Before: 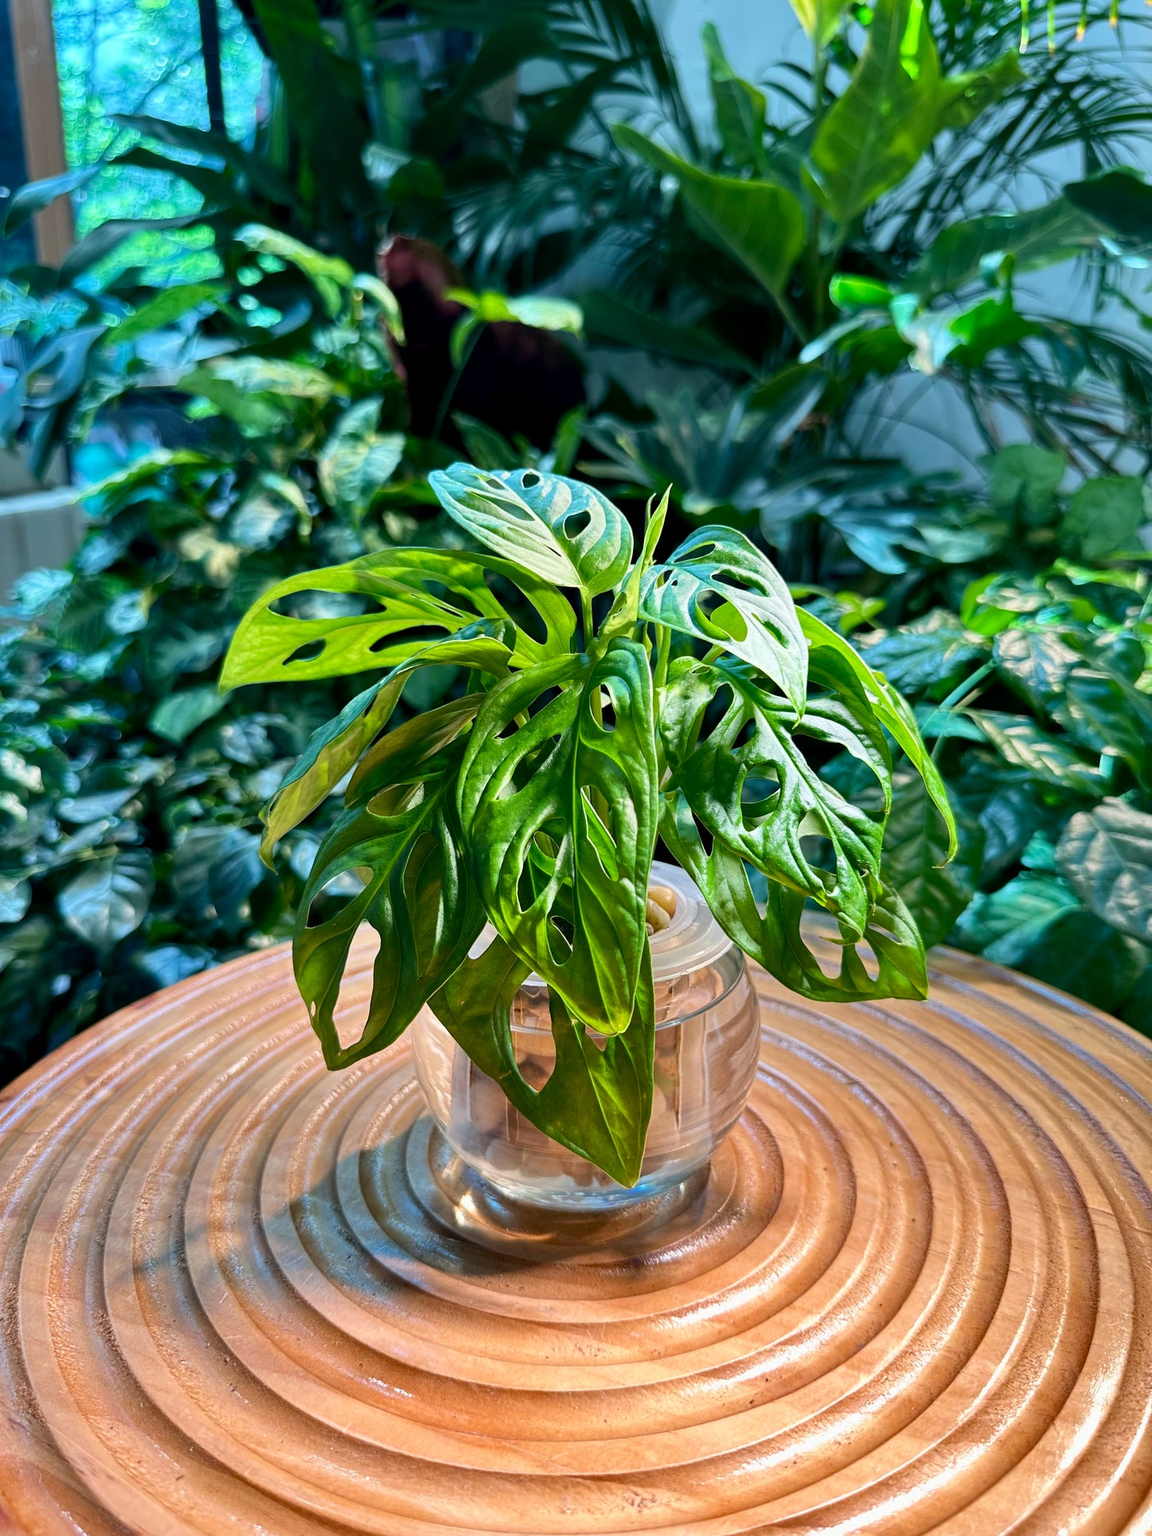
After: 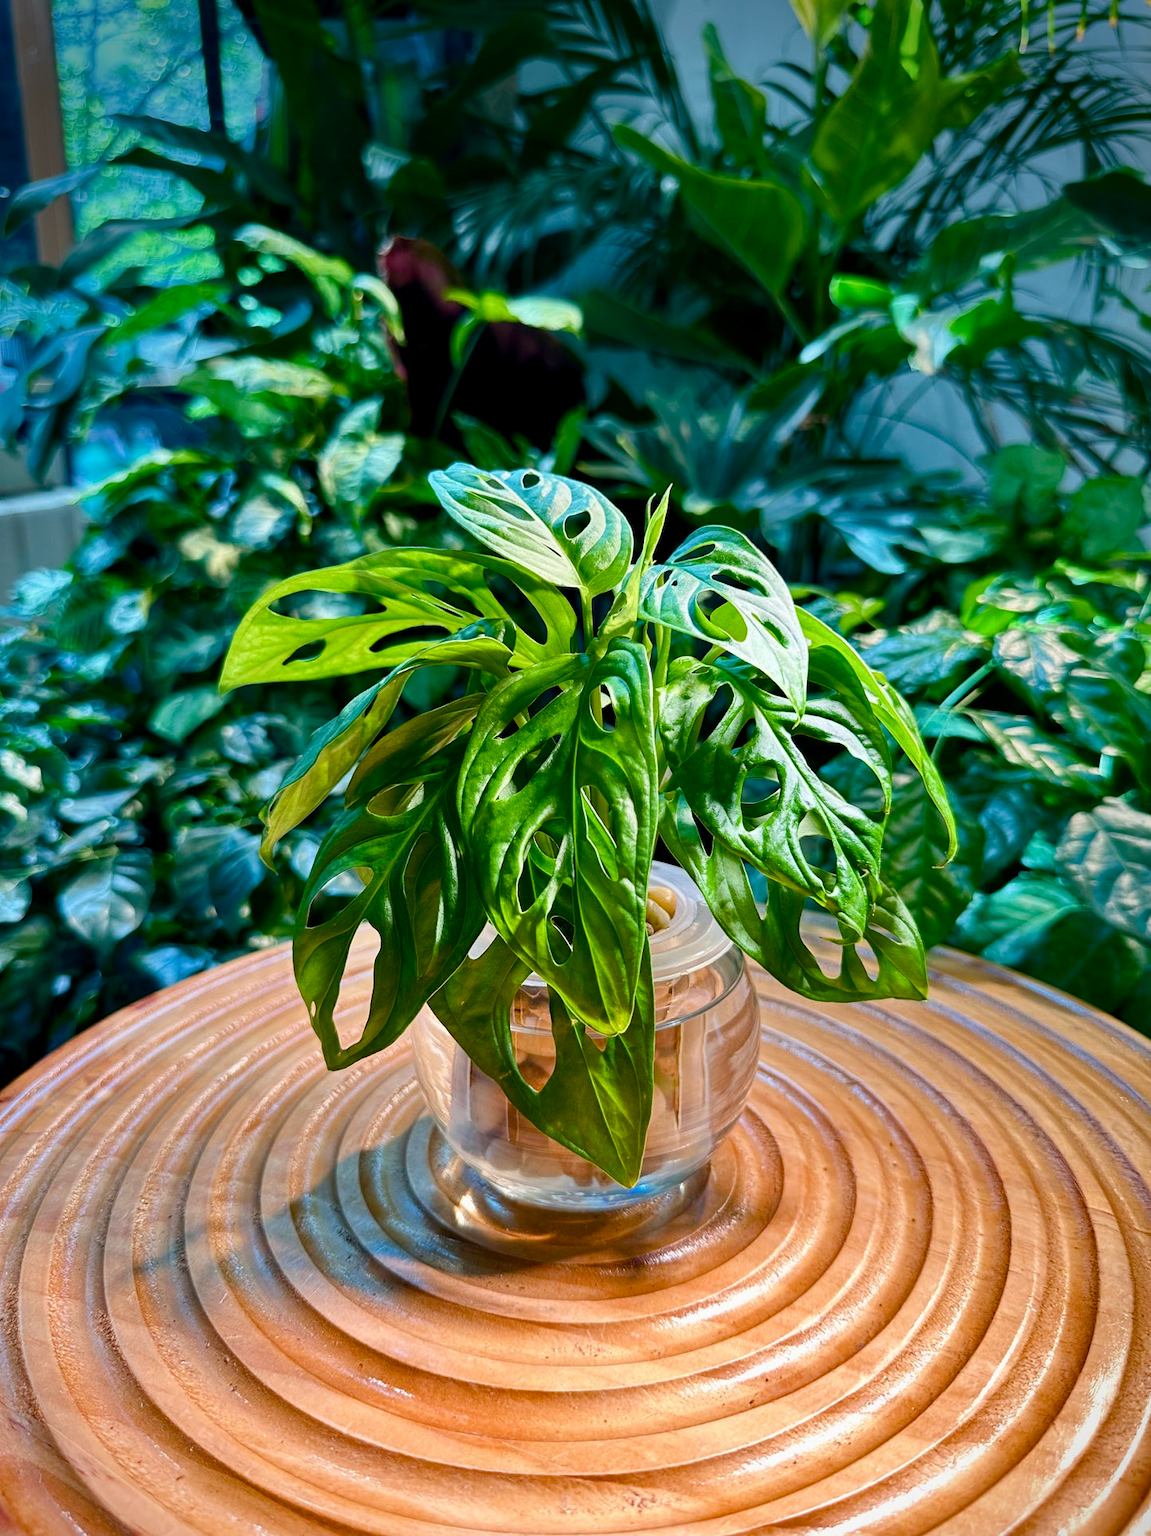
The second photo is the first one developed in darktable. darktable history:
color balance rgb: perceptual saturation grading › global saturation 20%, perceptual saturation grading › highlights -25%, perceptual saturation grading › shadows 50%
vignetting: brightness -0.629, saturation -0.007, center (-0.028, 0.239)
